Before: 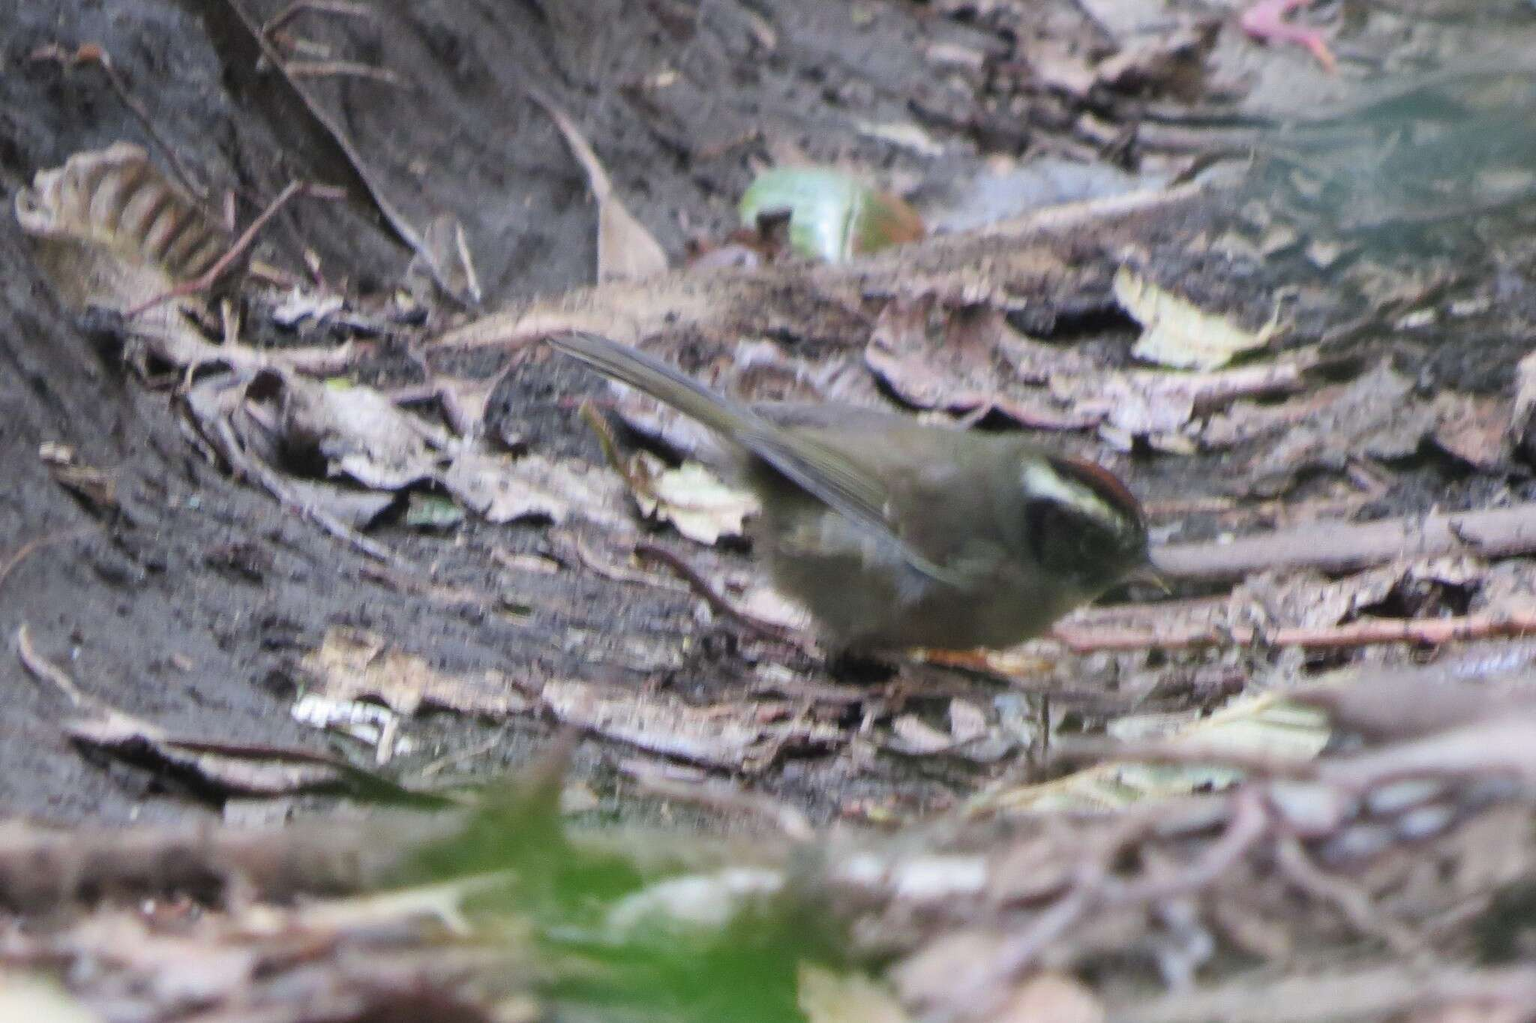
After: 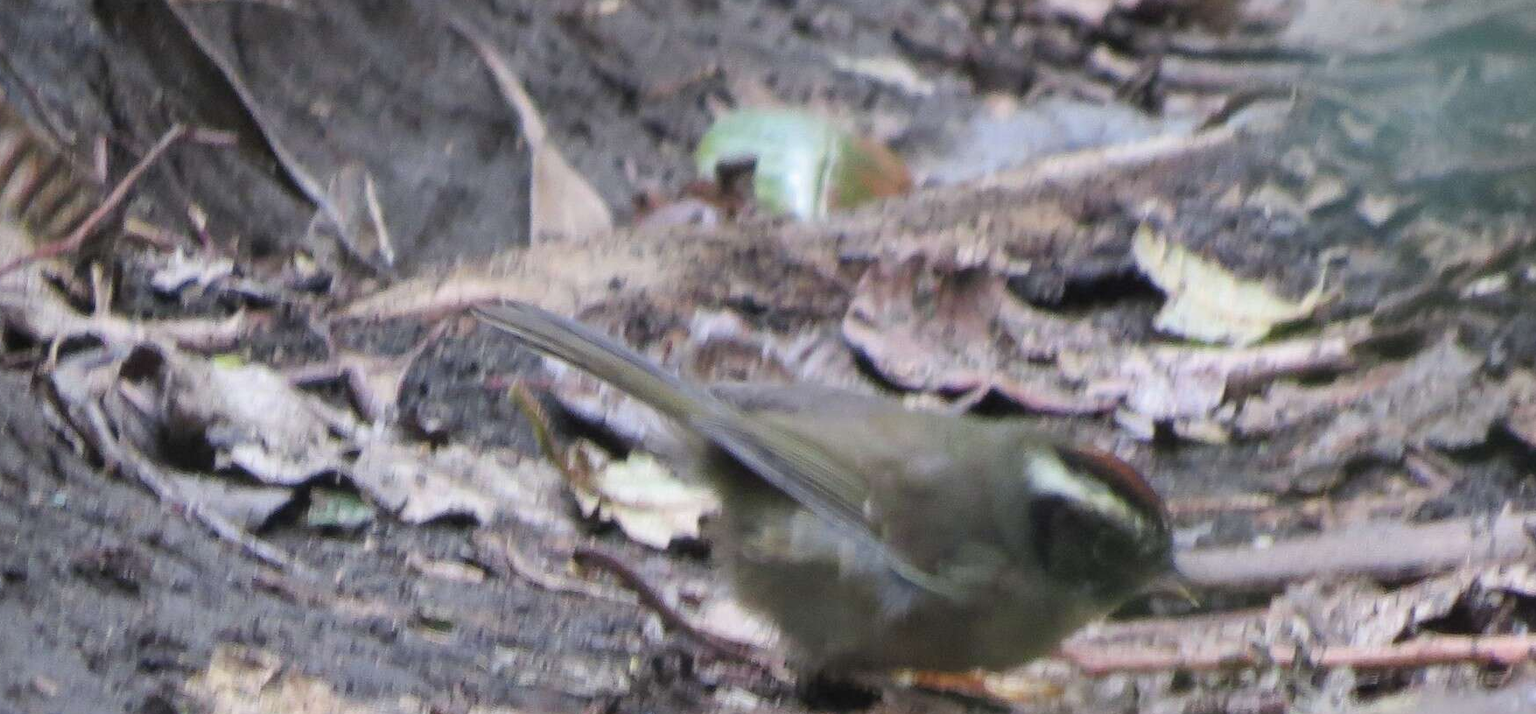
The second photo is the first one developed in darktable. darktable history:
crop and rotate: left 9.366%, top 7.335%, right 4.936%, bottom 32.772%
